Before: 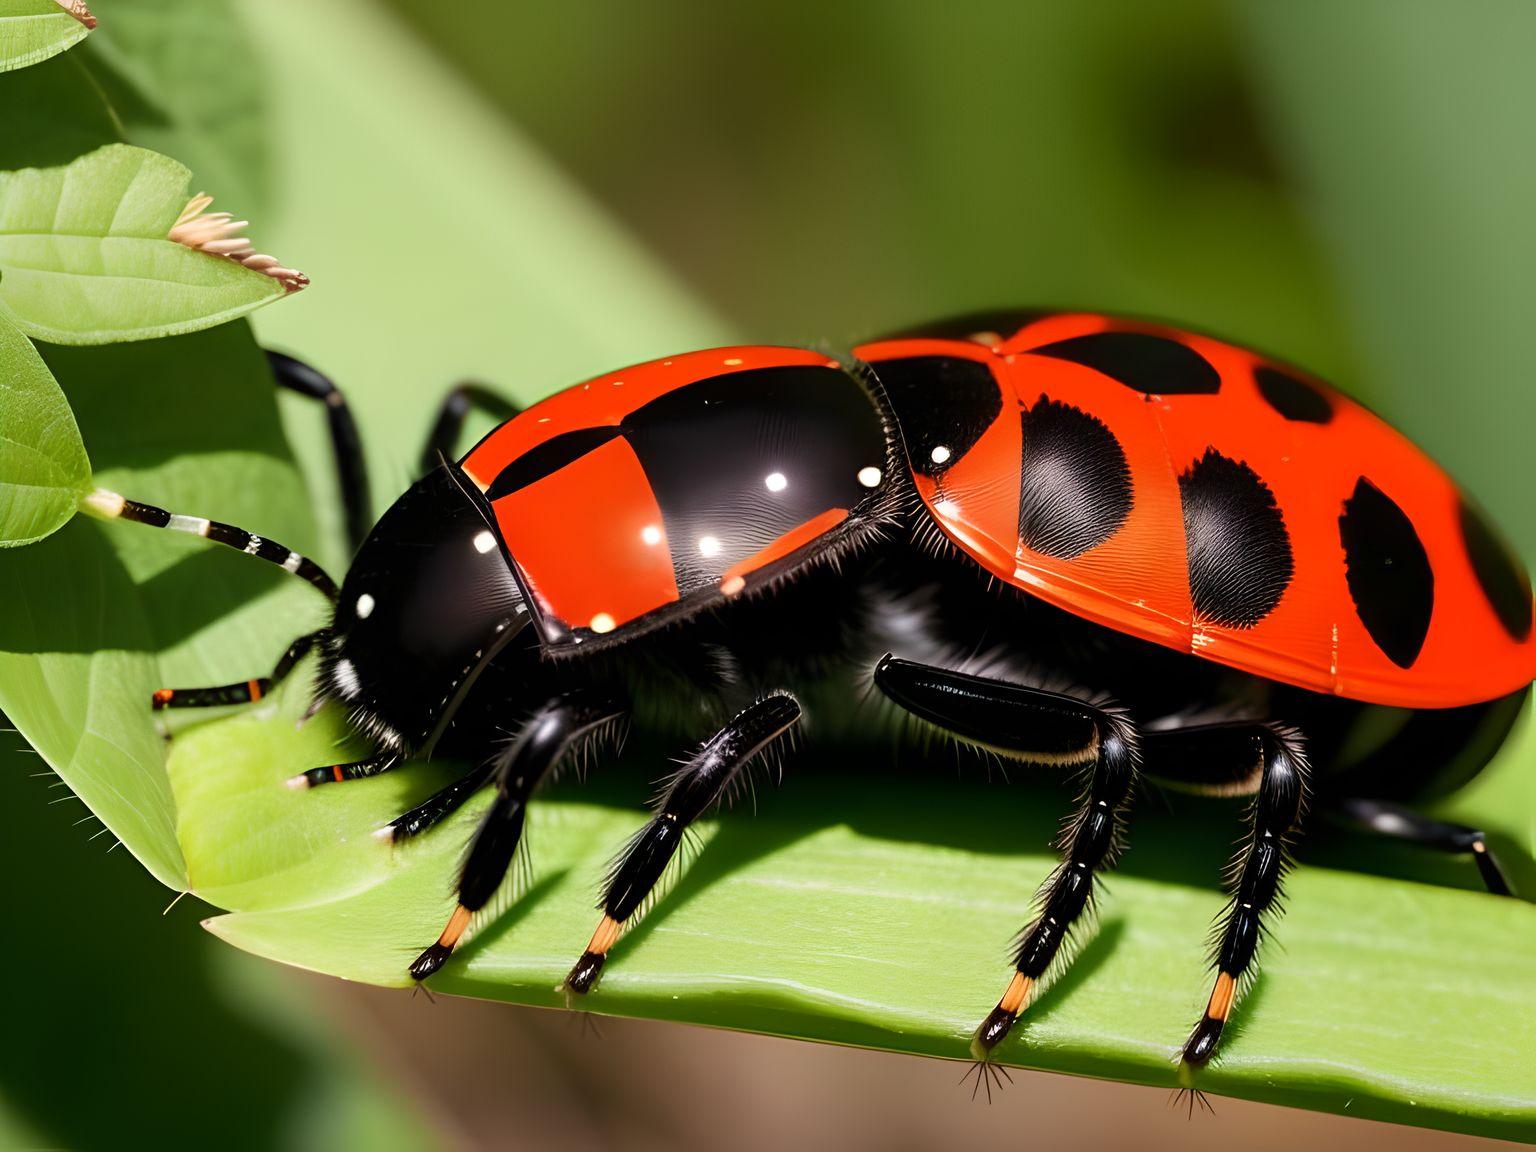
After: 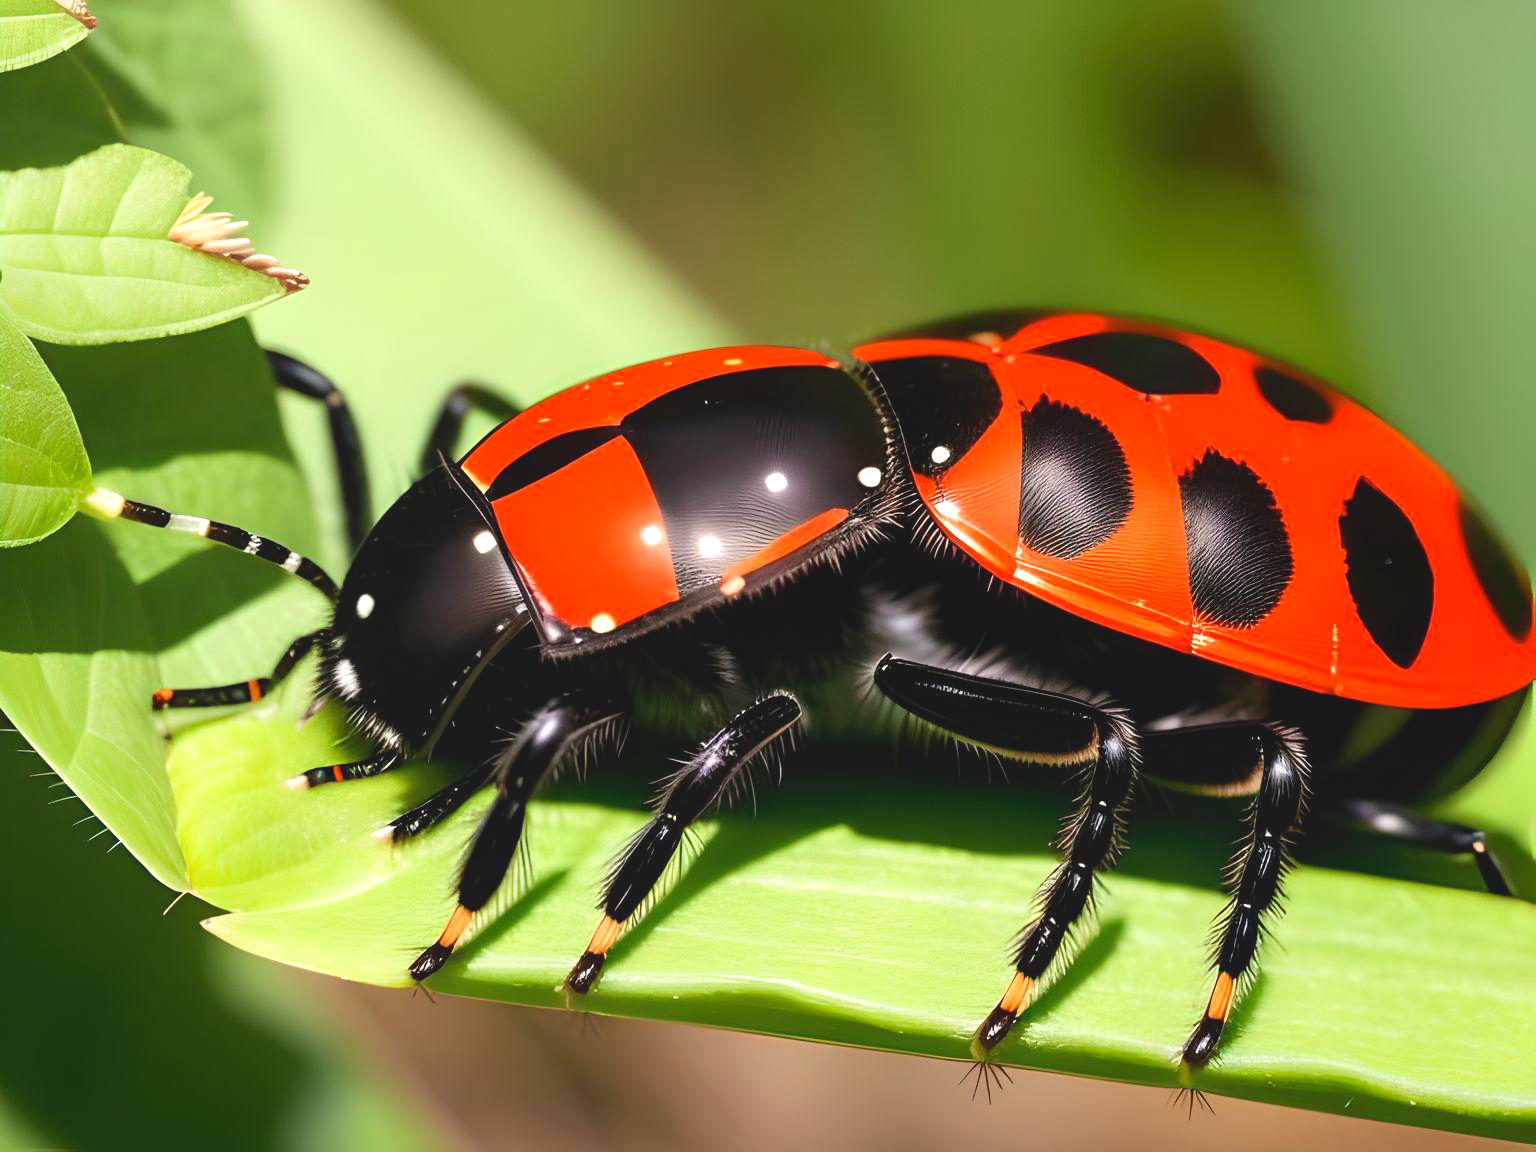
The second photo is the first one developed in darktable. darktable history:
local contrast: highlights 68%, shadows 68%, detail 82%, midtone range 0.325
exposure: exposure 0.722 EV, compensate highlight preservation false
